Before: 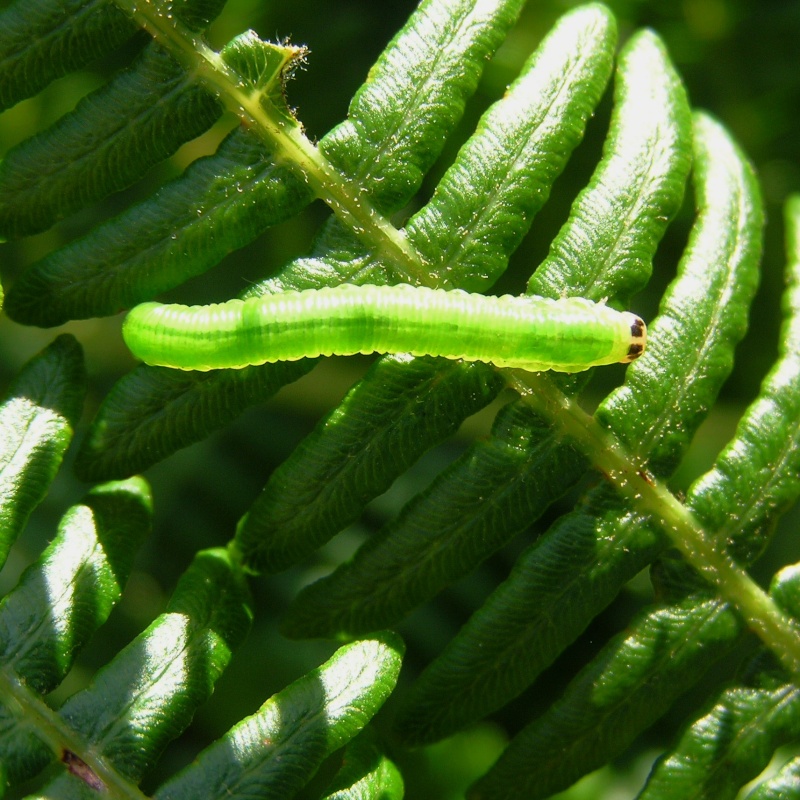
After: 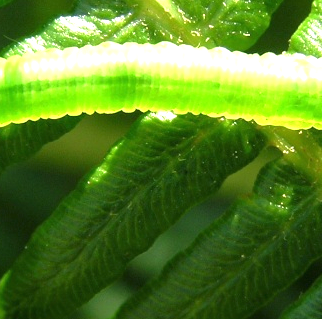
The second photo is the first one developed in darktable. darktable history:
exposure: black level correction 0, exposure 0.951 EV, compensate highlight preservation false
crop: left 29.868%, top 30.336%, right 29.84%, bottom 29.693%
